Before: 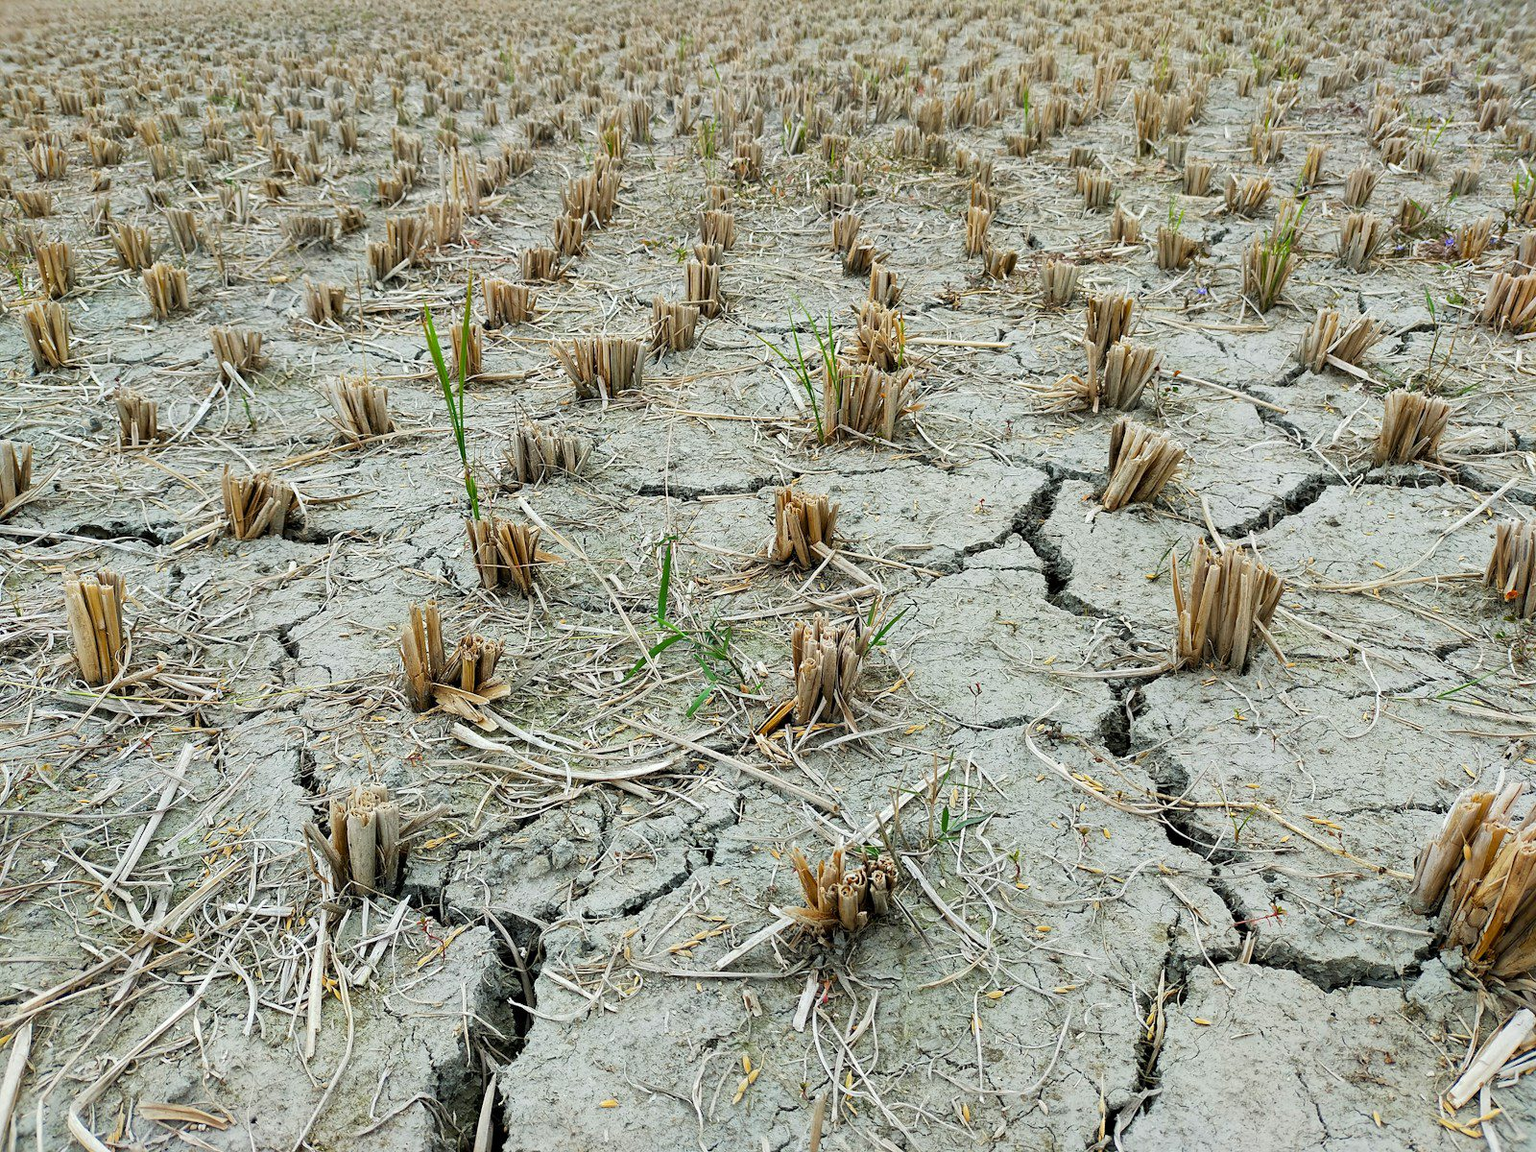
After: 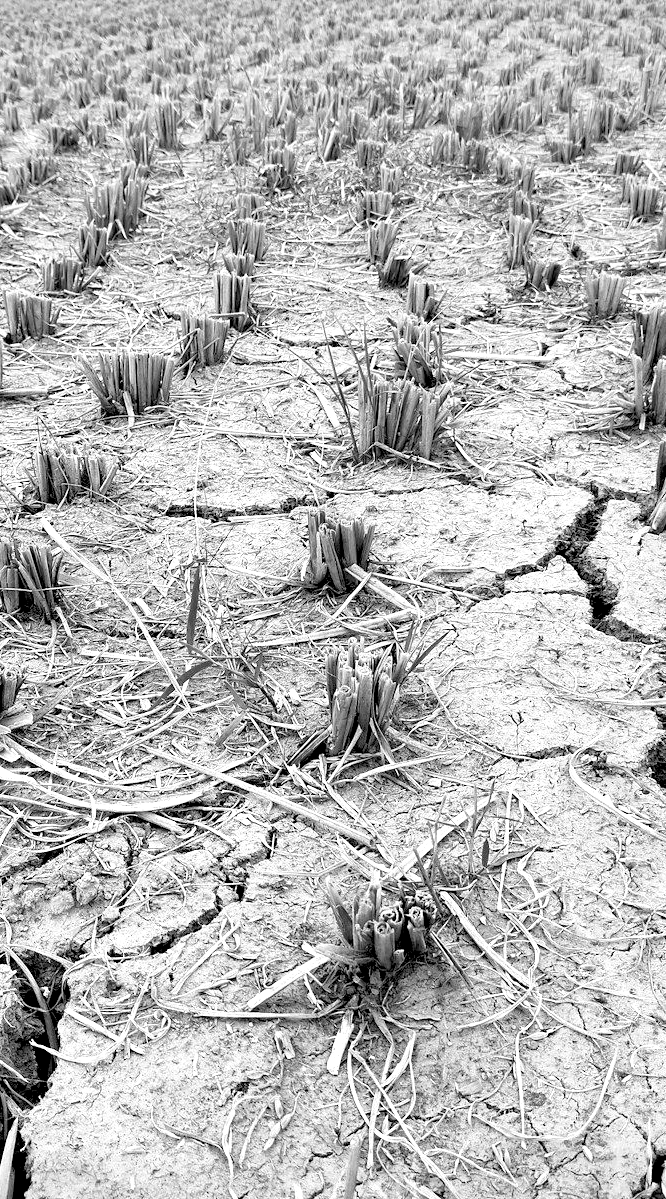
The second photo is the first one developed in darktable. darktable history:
exposure: black level correction 0.012, exposure 0.7 EV, compensate exposure bias true, compensate highlight preservation false
crop: left 31.229%, right 27.105%
vignetting: fall-off start 97.28%, fall-off radius 79%, brightness -0.462, saturation -0.3, width/height ratio 1.114, dithering 8-bit output, unbound false
monochrome: a -11.7, b 1.62, size 0.5, highlights 0.38
